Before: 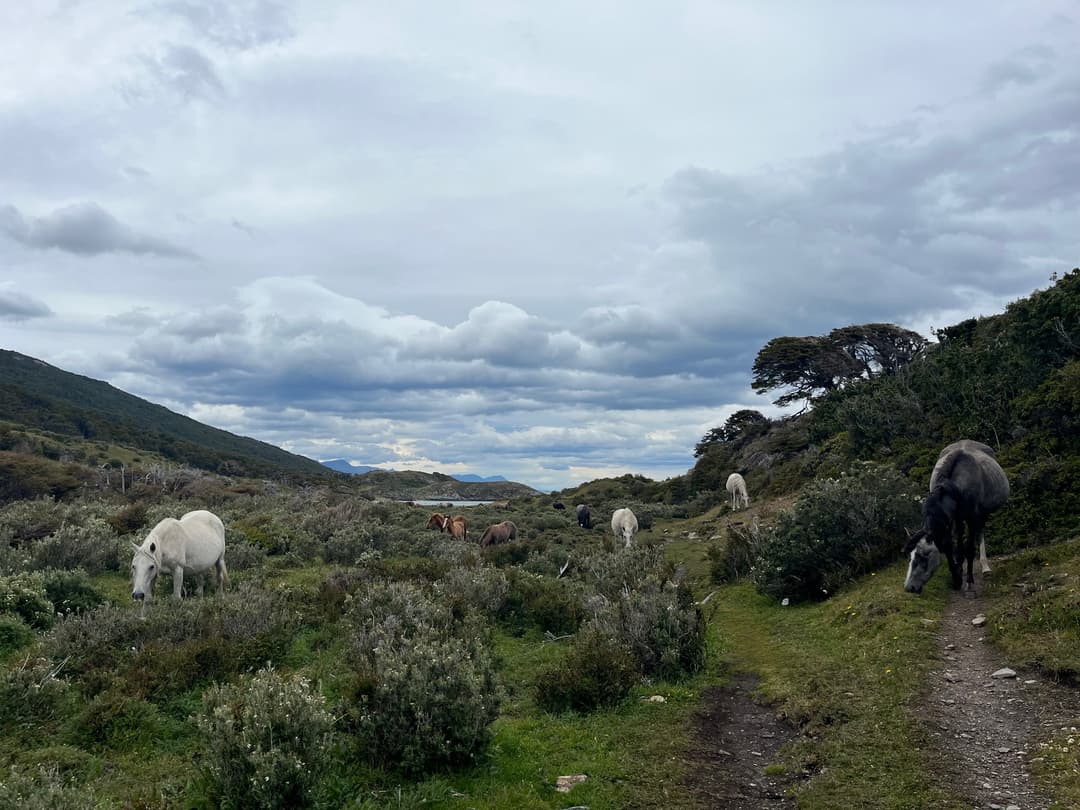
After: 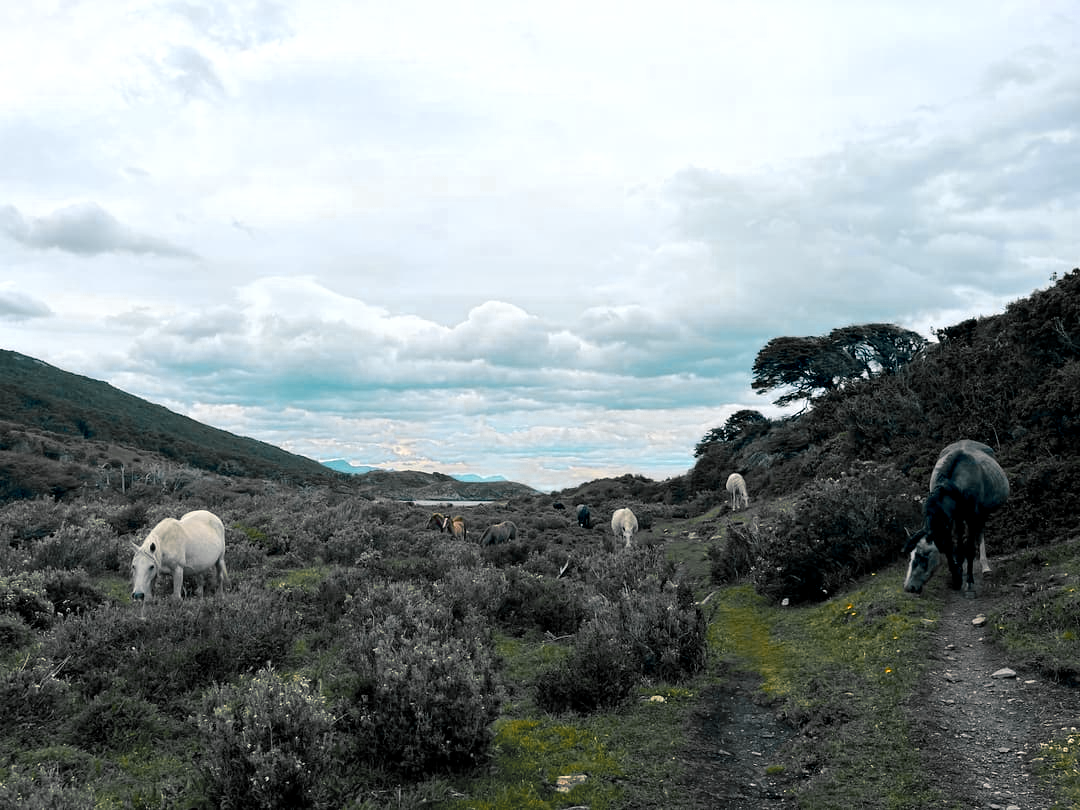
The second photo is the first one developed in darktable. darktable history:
color balance rgb: shadows lift › luminance -28.76%, shadows lift › chroma 10%, shadows lift › hue 230°, power › chroma 0.5%, power › hue 215°, highlights gain › luminance 7.14%, highlights gain › chroma 1%, highlights gain › hue 50°, global offset › luminance -0.29%, global offset › hue 260°, perceptual saturation grading › global saturation 20%, perceptual saturation grading › highlights -13.92%, perceptual saturation grading › shadows 50%
color zones: curves: ch0 [(0.009, 0.528) (0.136, 0.6) (0.255, 0.586) (0.39, 0.528) (0.522, 0.584) (0.686, 0.736) (0.849, 0.561)]; ch1 [(0.045, 0.781) (0.14, 0.416) (0.257, 0.695) (0.442, 0.032) (0.738, 0.338) (0.818, 0.632) (0.891, 0.741) (1, 0.704)]; ch2 [(0, 0.667) (0.141, 0.52) (0.26, 0.37) (0.474, 0.432) (0.743, 0.286)]
exposure: black level correction -0.001, exposure 0.08 EV, compensate highlight preservation false
